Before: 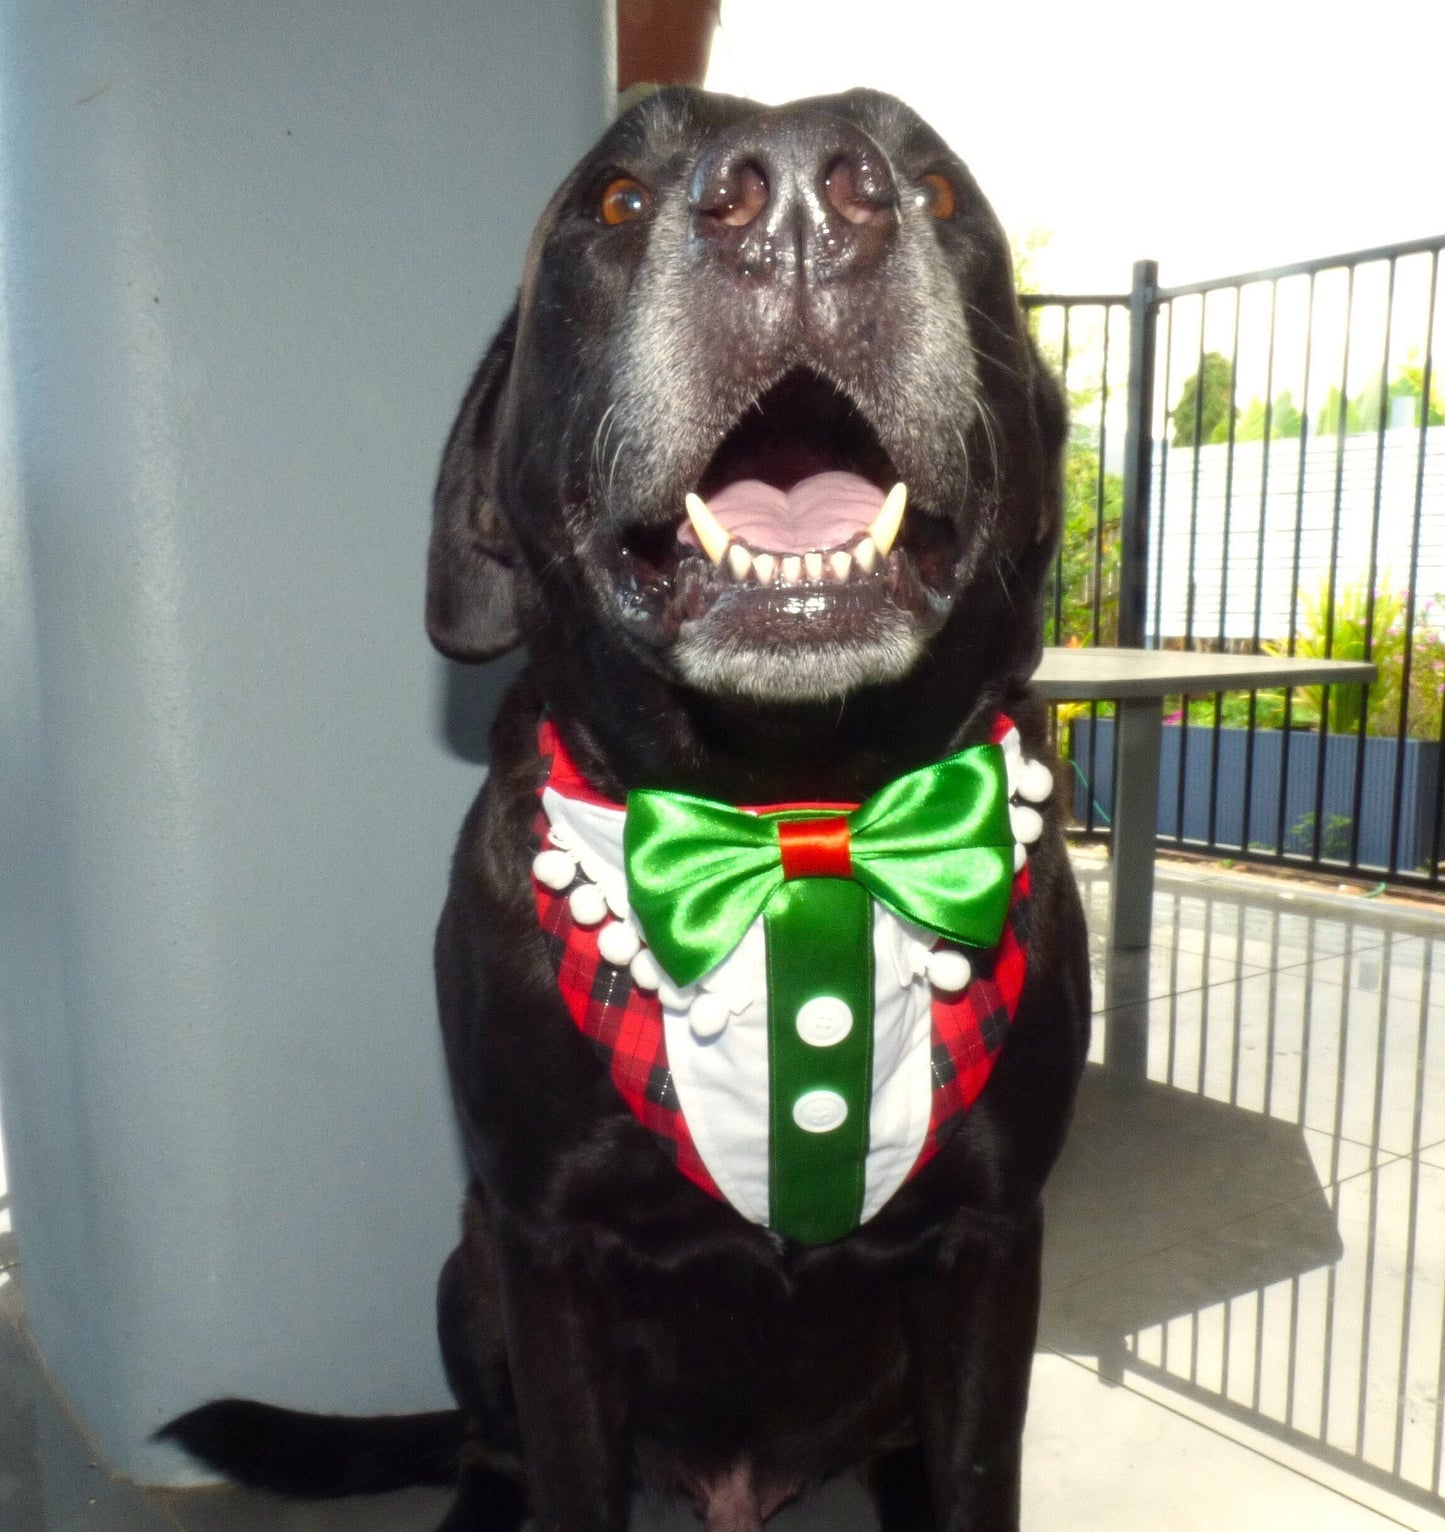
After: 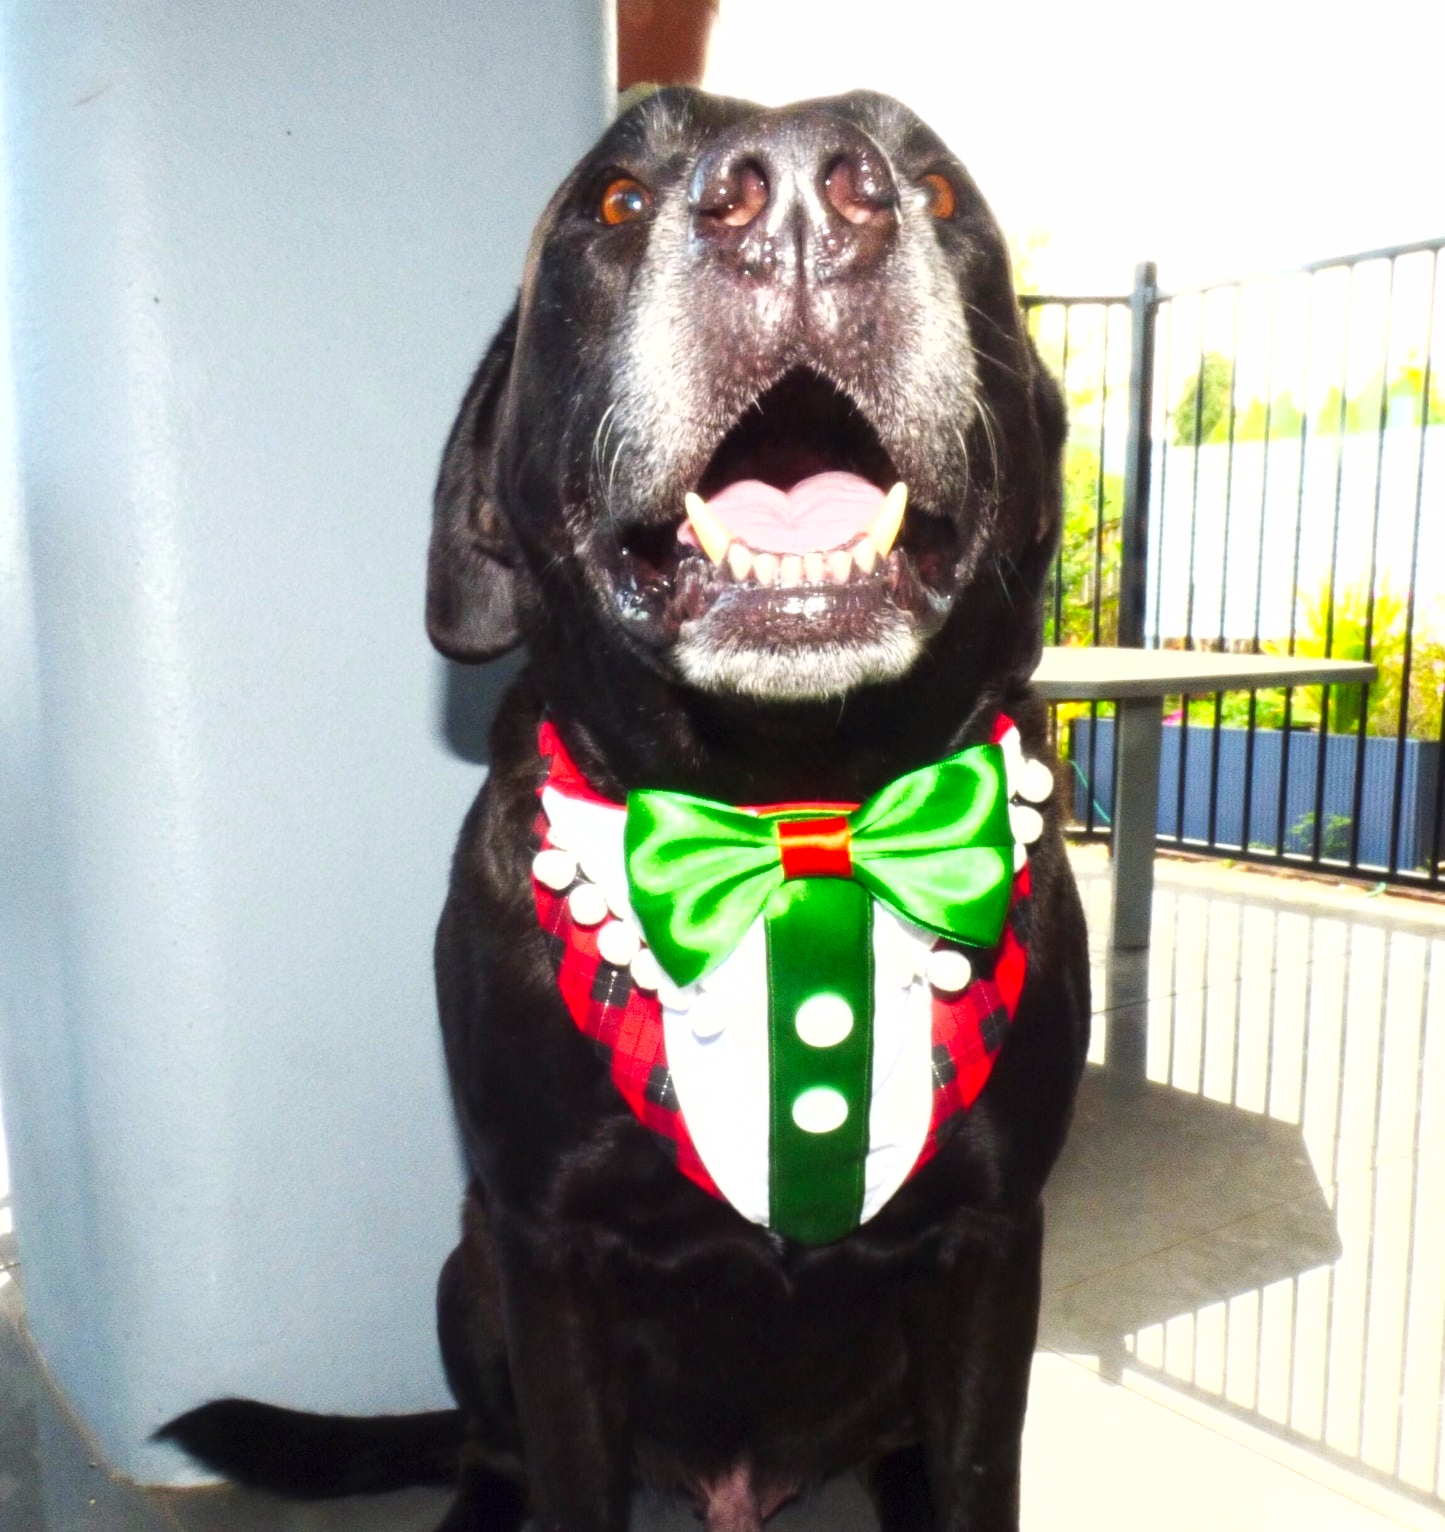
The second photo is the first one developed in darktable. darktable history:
tone curve: curves: ch0 [(0, 0) (0.003, 0.003) (0.011, 0.012) (0.025, 0.024) (0.044, 0.039) (0.069, 0.052) (0.1, 0.072) (0.136, 0.097) (0.177, 0.128) (0.224, 0.168) (0.277, 0.217) (0.335, 0.276) (0.399, 0.345) (0.468, 0.429) (0.543, 0.524) (0.623, 0.628) (0.709, 0.732) (0.801, 0.829) (0.898, 0.919) (1, 1)], preserve colors none
exposure: black level correction 0.001, exposure 0.955 EV, compensate exposure bias true, compensate highlight preservation false
white balance: red 1.009, blue 1.027
lowpass: radius 0.5, unbound 0
